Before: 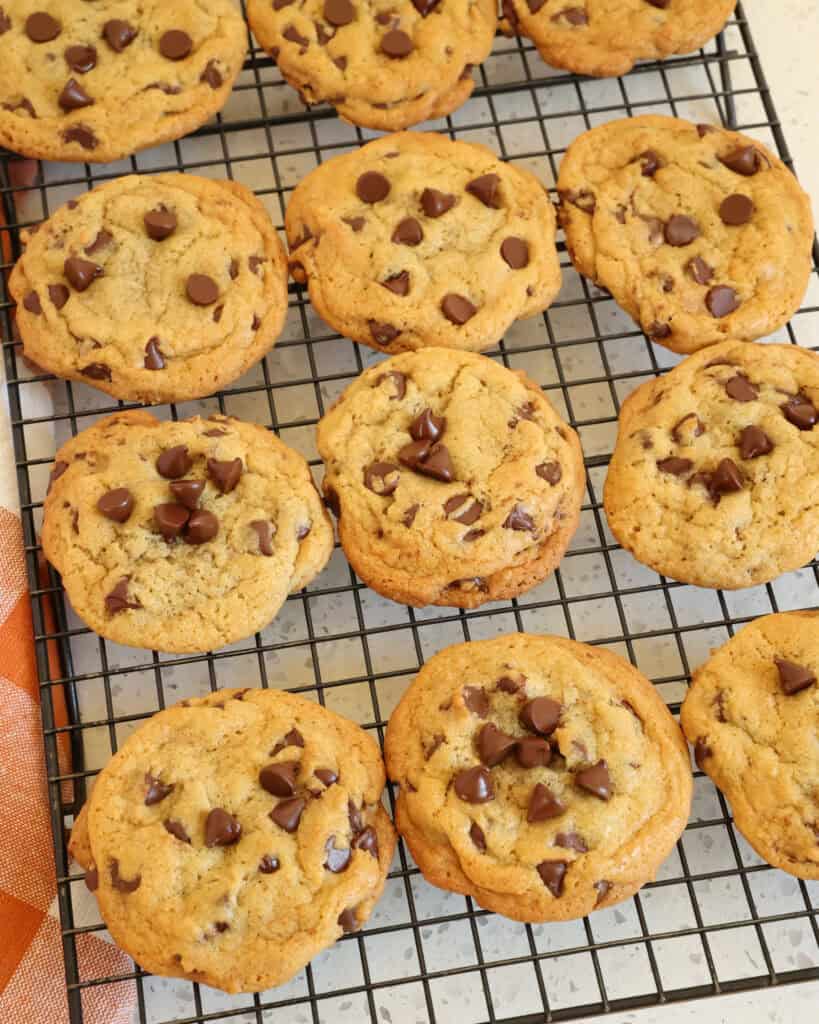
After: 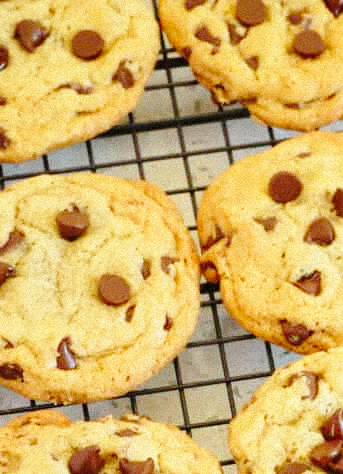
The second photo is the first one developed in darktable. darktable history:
base curve: curves: ch0 [(0, 0) (0.028, 0.03) (0.121, 0.232) (0.46, 0.748) (0.859, 0.968) (1, 1)], preserve colors none
crop and rotate: left 10.817%, top 0.062%, right 47.194%, bottom 53.626%
white balance: red 0.925, blue 1.046
grain: mid-tones bias 0%
